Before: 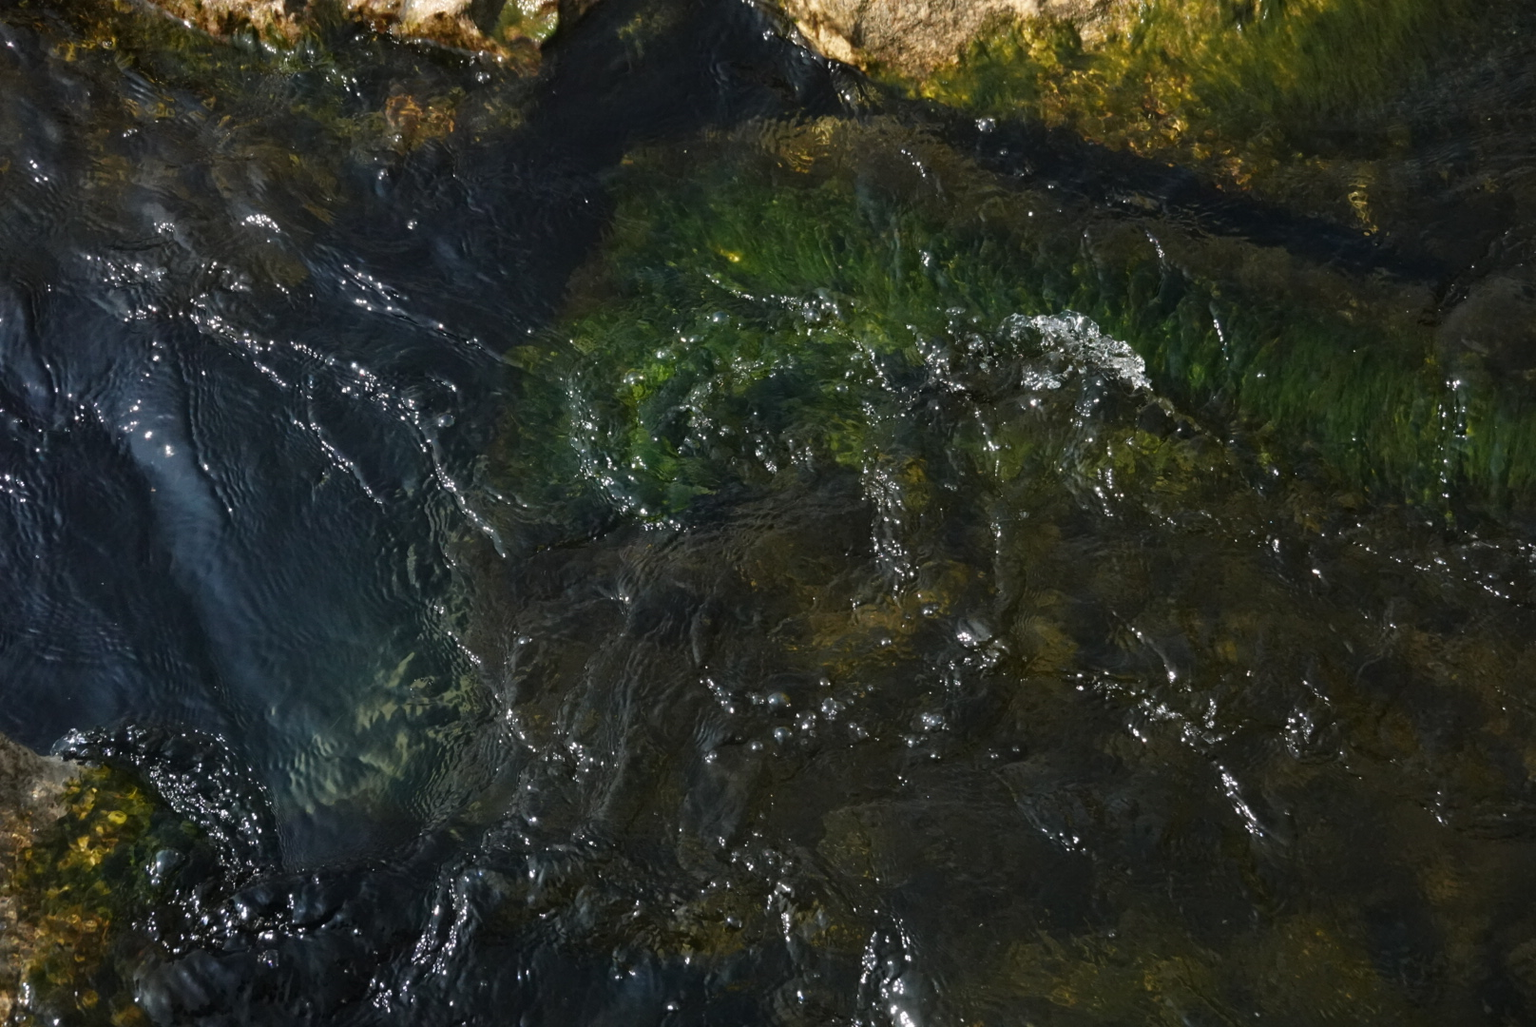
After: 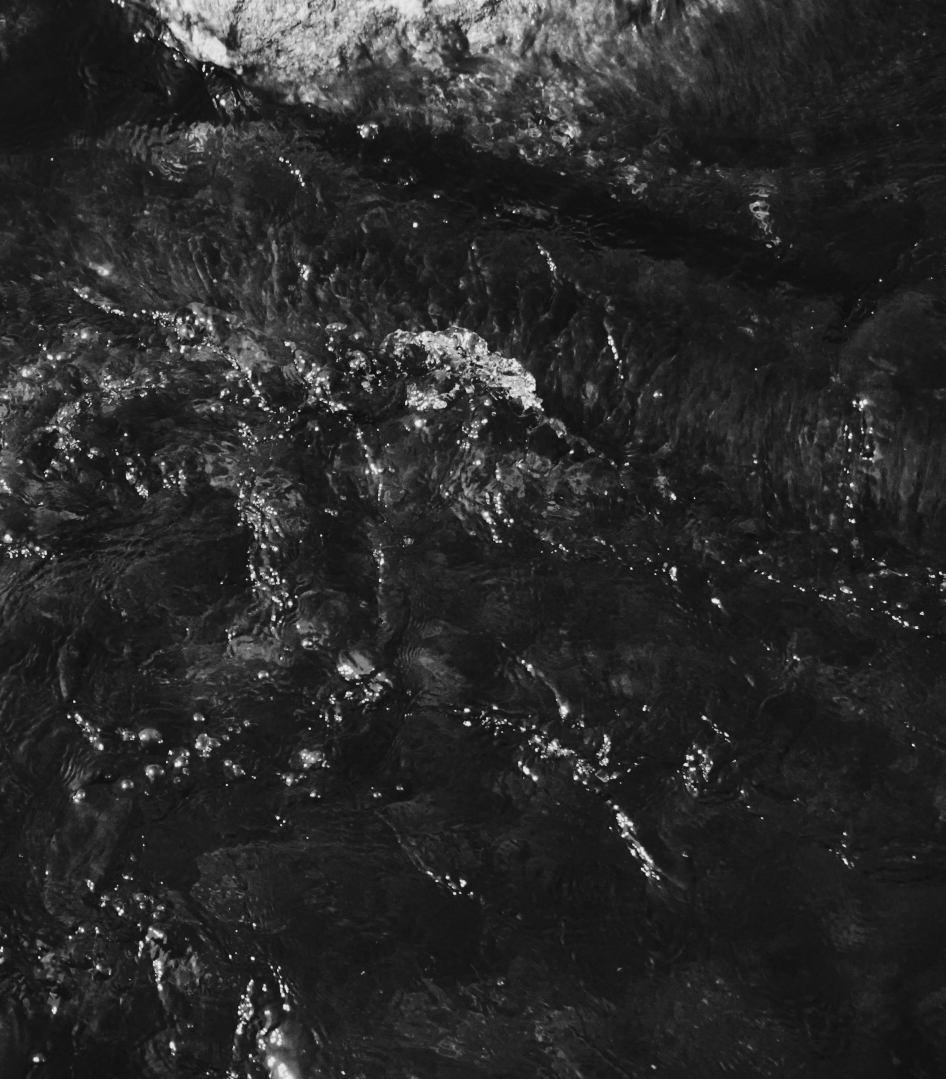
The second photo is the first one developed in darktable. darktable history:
shadows and highlights: on, module defaults
exposure: exposure 0.131 EV, compensate highlight preservation false
color balance rgb: perceptual saturation grading › global saturation 25%, global vibrance 10%
contrast brightness saturation: contrast 0.28
monochrome: a -6.99, b 35.61, size 1.4
tone curve: curves: ch0 [(0, 0.011) (0.104, 0.085) (0.236, 0.234) (0.398, 0.507) (0.498, 0.621) (0.65, 0.757) (0.835, 0.883) (1, 0.961)]; ch1 [(0, 0) (0.353, 0.344) (0.43, 0.401) (0.479, 0.476) (0.502, 0.502) (0.54, 0.542) (0.602, 0.613) (0.638, 0.668) (0.693, 0.727) (1, 1)]; ch2 [(0, 0) (0.34, 0.314) (0.434, 0.43) (0.5, 0.506) (0.521, 0.54) (0.54, 0.56) (0.595, 0.613) (0.644, 0.729) (1, 1)], color space Lab, independent channels, preserve colors none
white balance: red 0.967, blue 1.119, emerald 0.756
crop: left 41.402%
